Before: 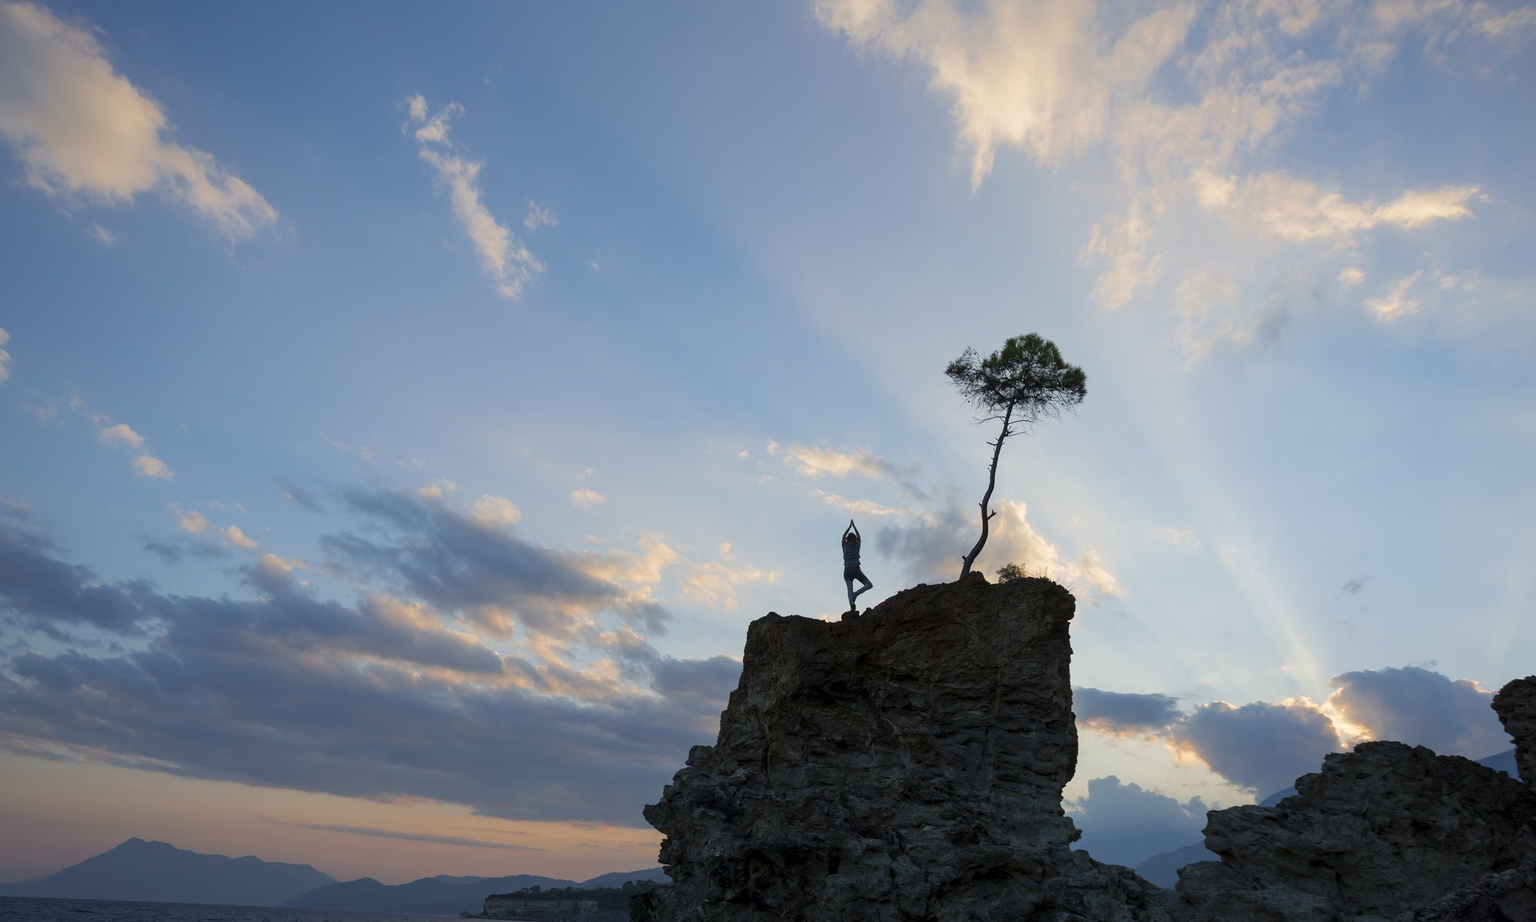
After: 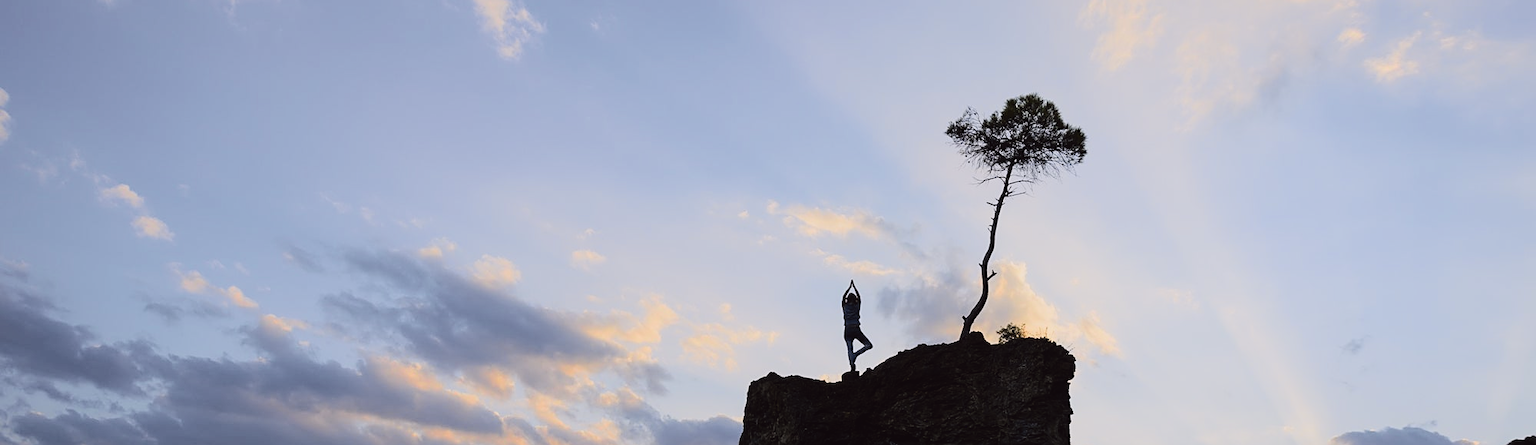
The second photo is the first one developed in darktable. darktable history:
tone curve: curves: ch0 [(0, 0.023) (0.103, 0.087) (0.295, 0.297) (0.445, 0.531) (0.553, 0.665) (0.735, 0.843) (0.994, 1)]; ch1 [(0, 0) (0.414, 0.395) (0.447, 0.447) (0.485, 0.5) (0.512, 0.524) (0.542, 0.581) (0.581, 0.632) (0.646, 0.715) (1, 1)]; ch2 [(0, 0) (0.369, 0.388) (0.449, 0.431) (0.478, 0.471) (0.516, 0.517) (0.579, 0.624) (0.674, 0.775) (1, 1)], color space Lab, independent channels, preserve colors none
shadows and highlights: radius 125.46, shadows 21.19, highlights -21.19, low approximation 0.01
color contrast: green-magenta contrast 0.84, blue-yellow contrast 0.86
sharpen: on, module defaults
filmic rgb: black relative exposure -7.48 EV, white relative exposure 4.83 EV, hardness 3.4, color science v6 (2022)
crop and rotate: top 26.056%, bottom 25.543%
